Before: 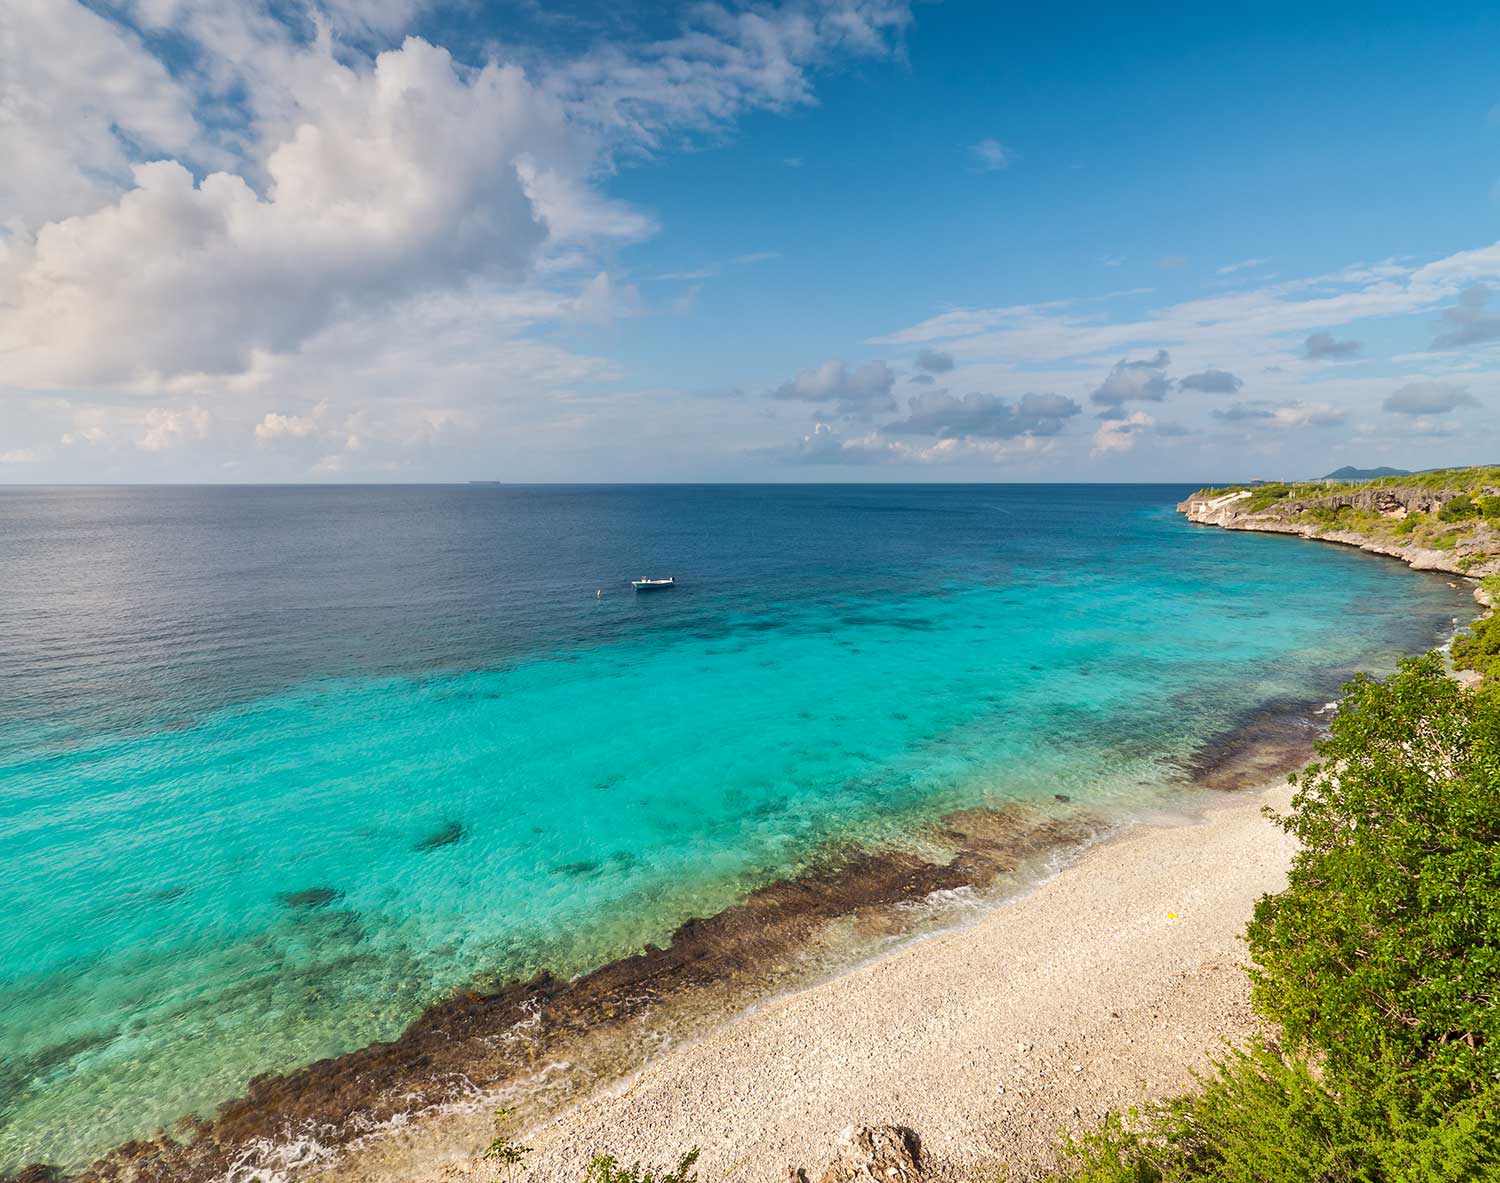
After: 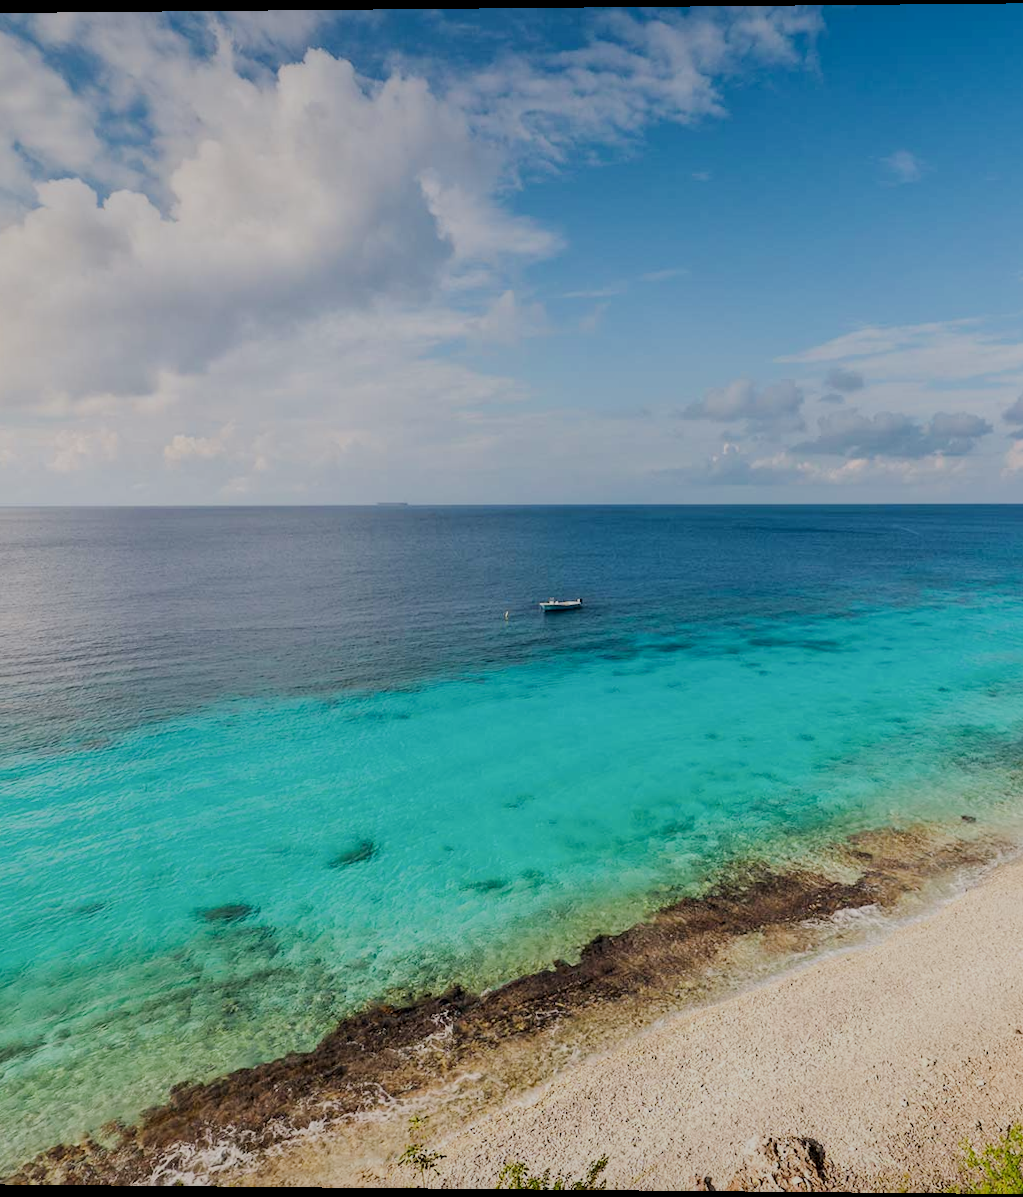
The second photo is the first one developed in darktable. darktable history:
crop and rotate: left 6.617%, right 26.717%
filmic rgb: black relative exposure -6.98 EV, white relative exposure 5.63 EV, hardness 2.86
local contrast: highlights 61%, shadows 106%, detail 107%, midtone range 0.529
rotate and perspective: lens shift (vertical) 0.048, lens shift (horizontal) -0.024, automatic cropping off
